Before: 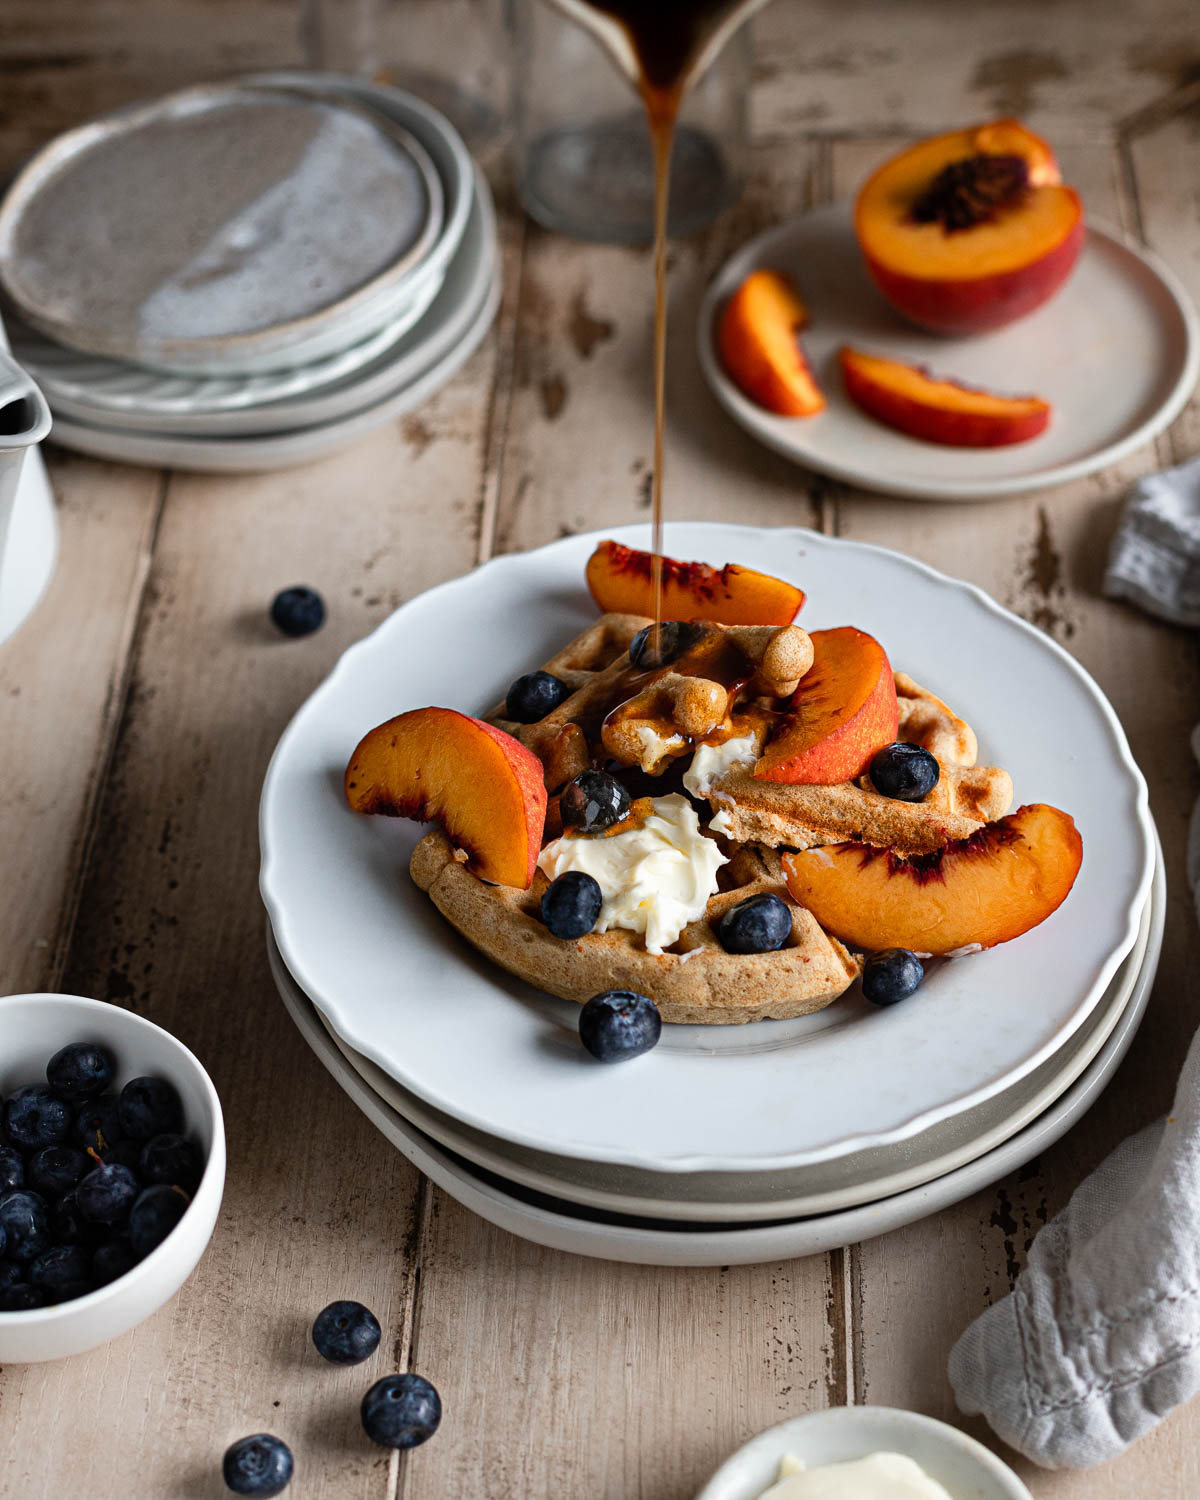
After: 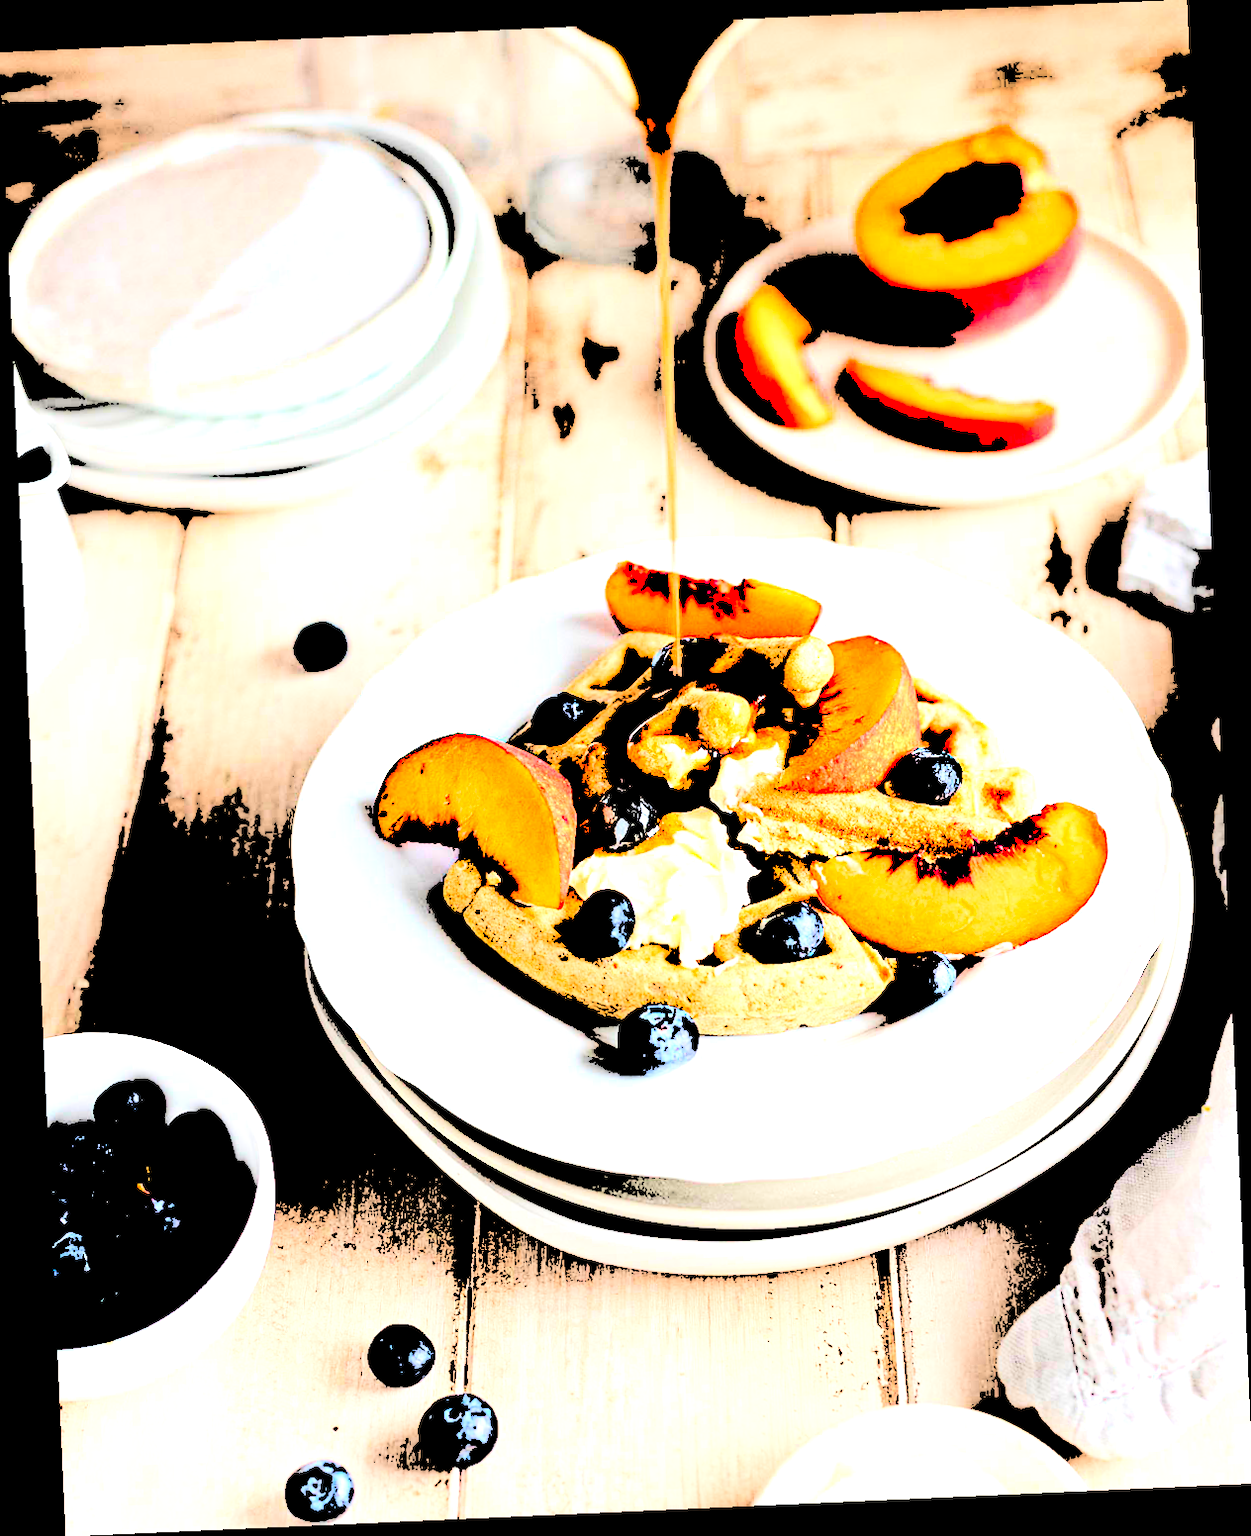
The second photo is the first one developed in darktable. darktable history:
rotate and perspective: rotation -2.56°, automatic cropping off
levels: levels [0.246, 0.246, 0.506]
